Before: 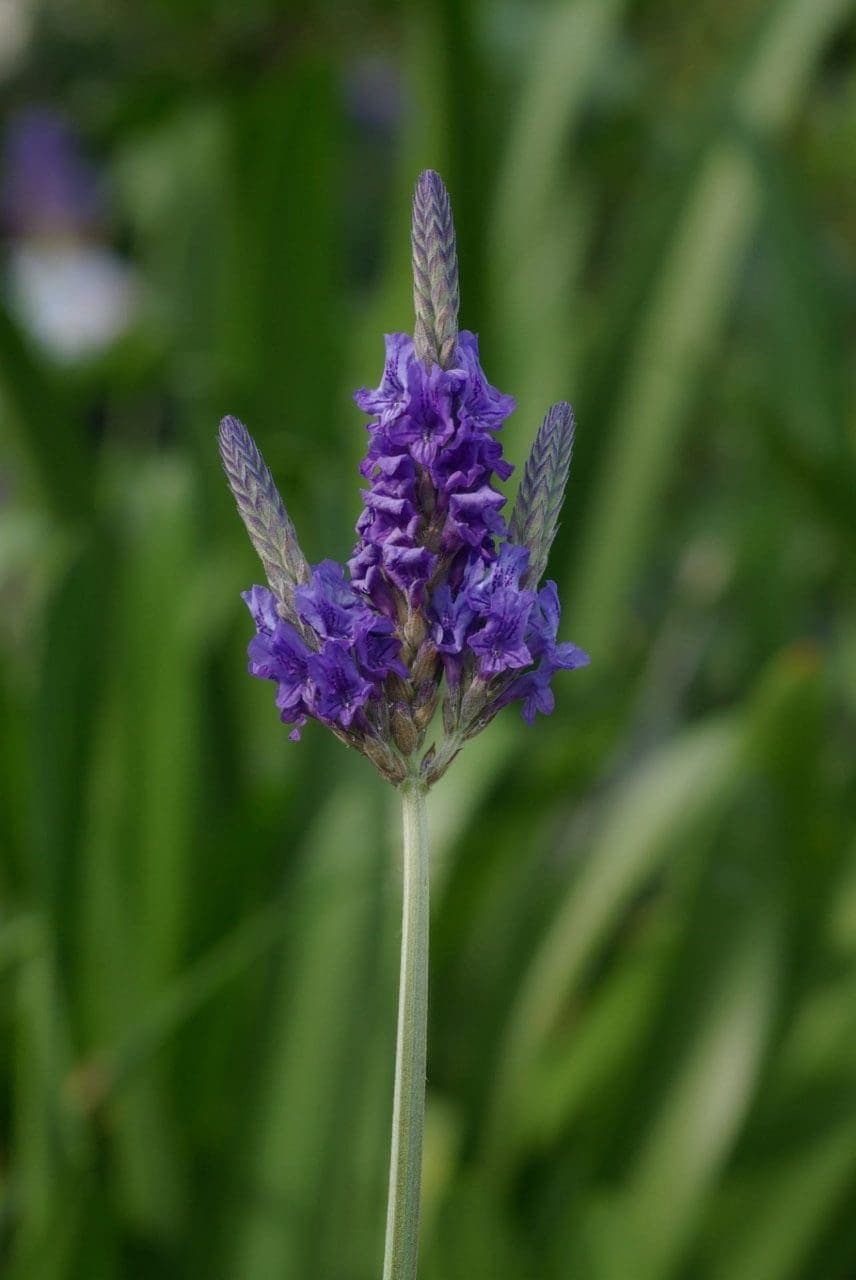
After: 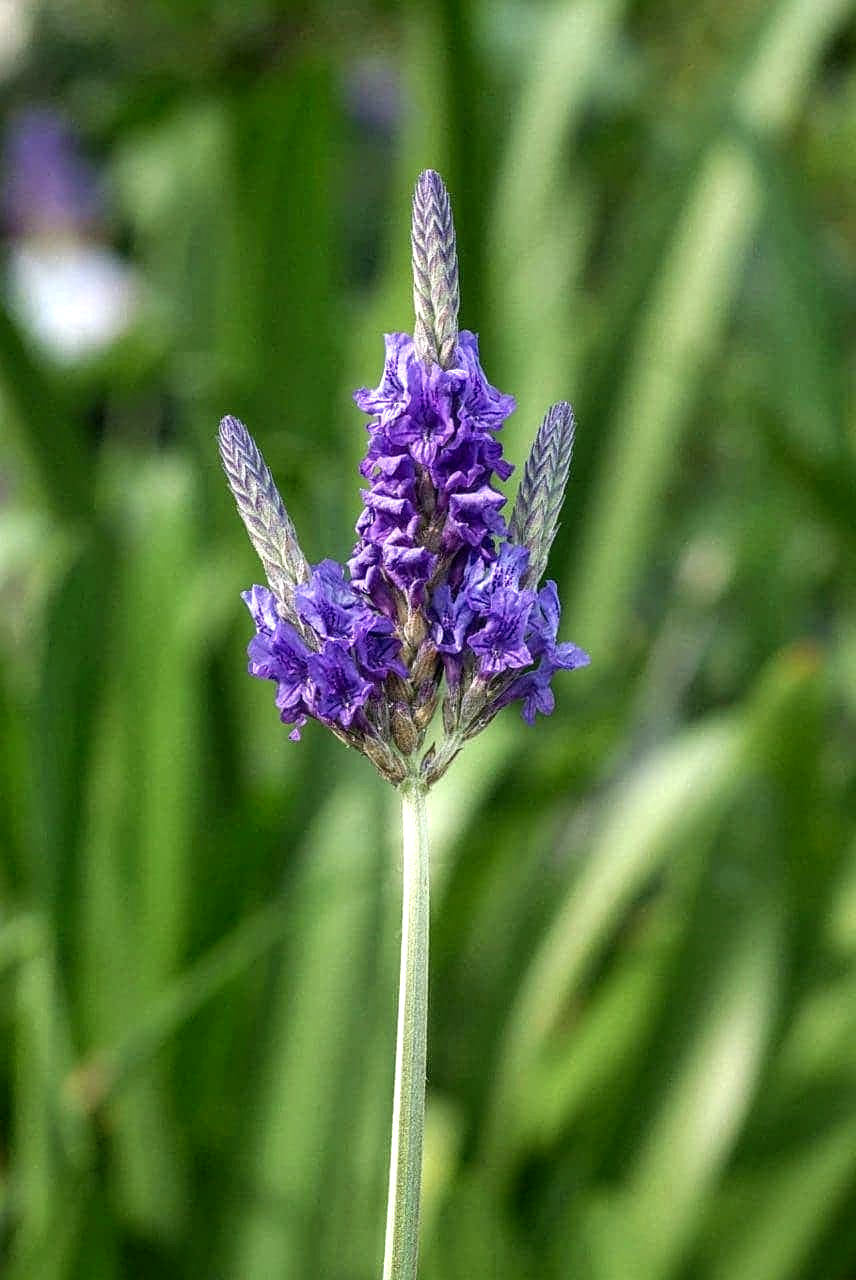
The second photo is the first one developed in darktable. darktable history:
local contrast: highlights 59%, detail 146%
sharpen: on, module defaults
exposure: exposure 1 EV, compensate exposure bias true, compensate highlight preservation false
